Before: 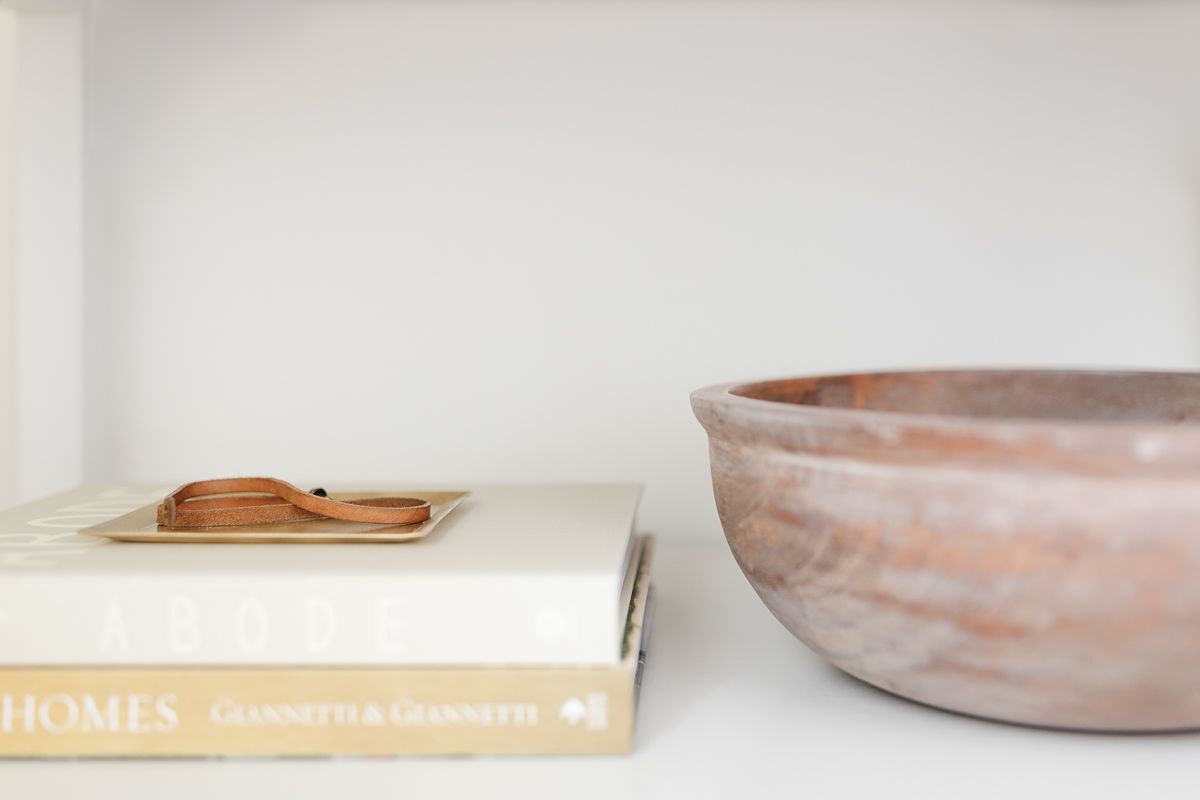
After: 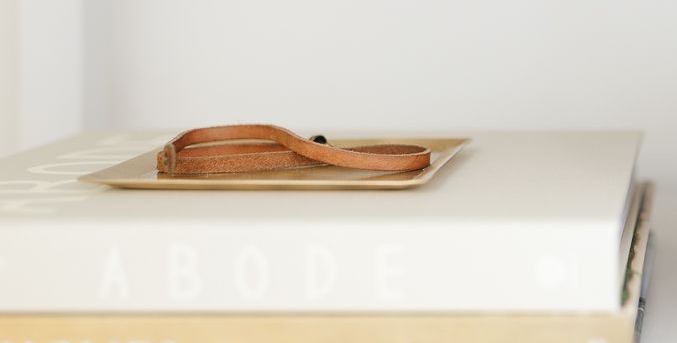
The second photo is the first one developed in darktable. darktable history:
crop: top 44.212%, right 43.552%, bottom 12.813%
